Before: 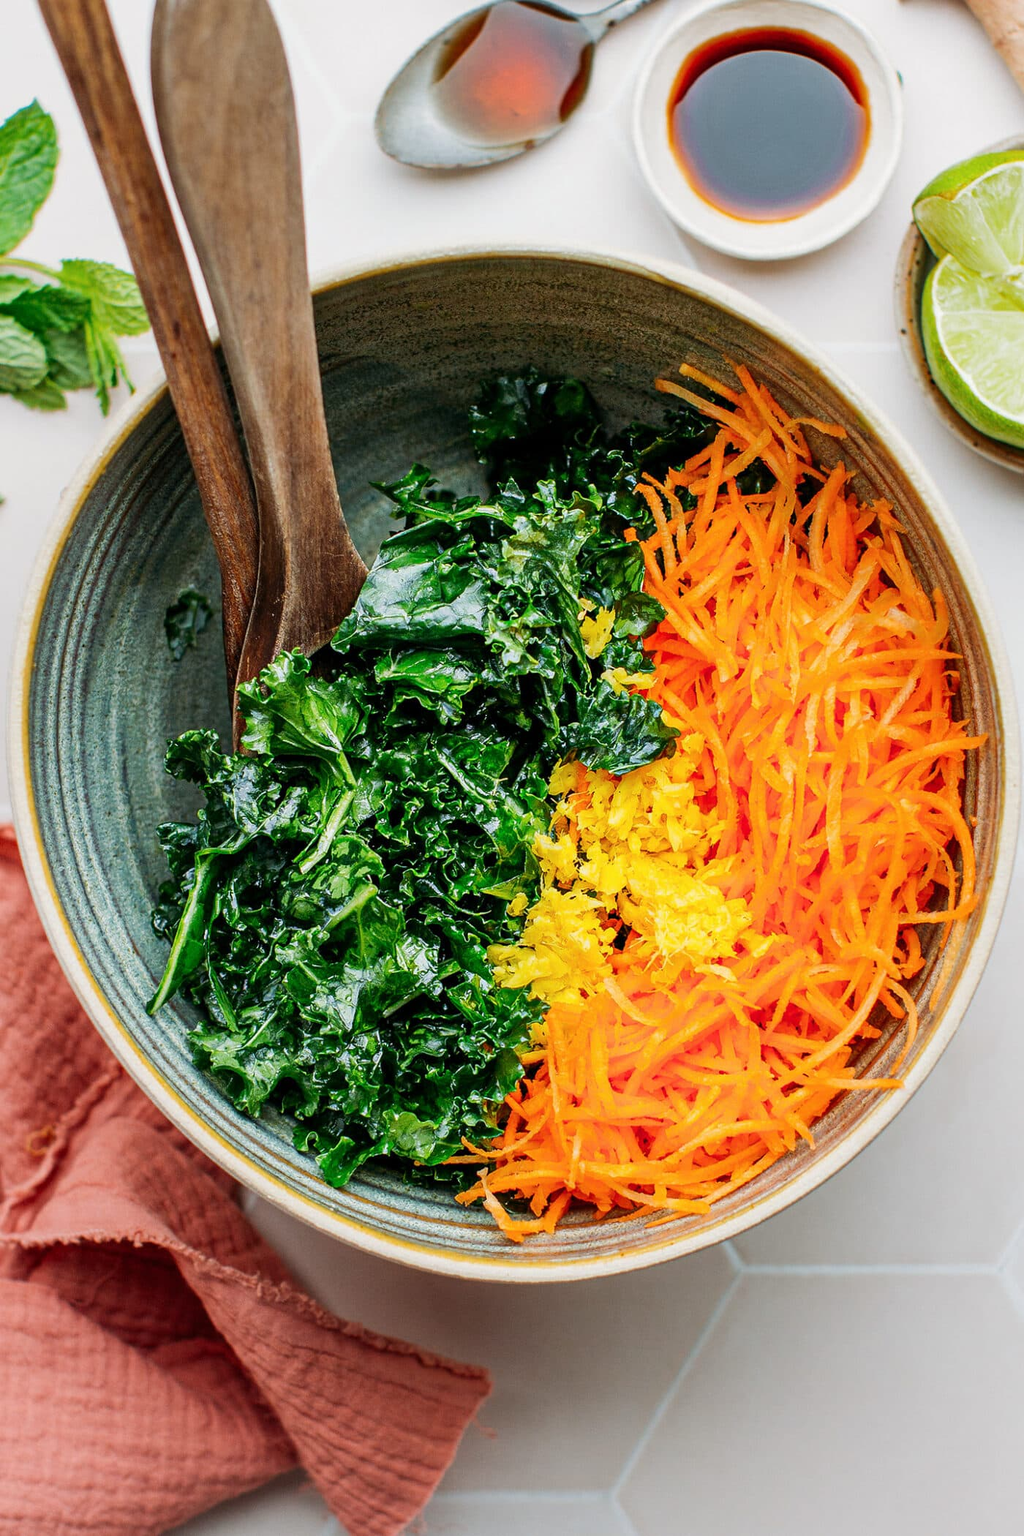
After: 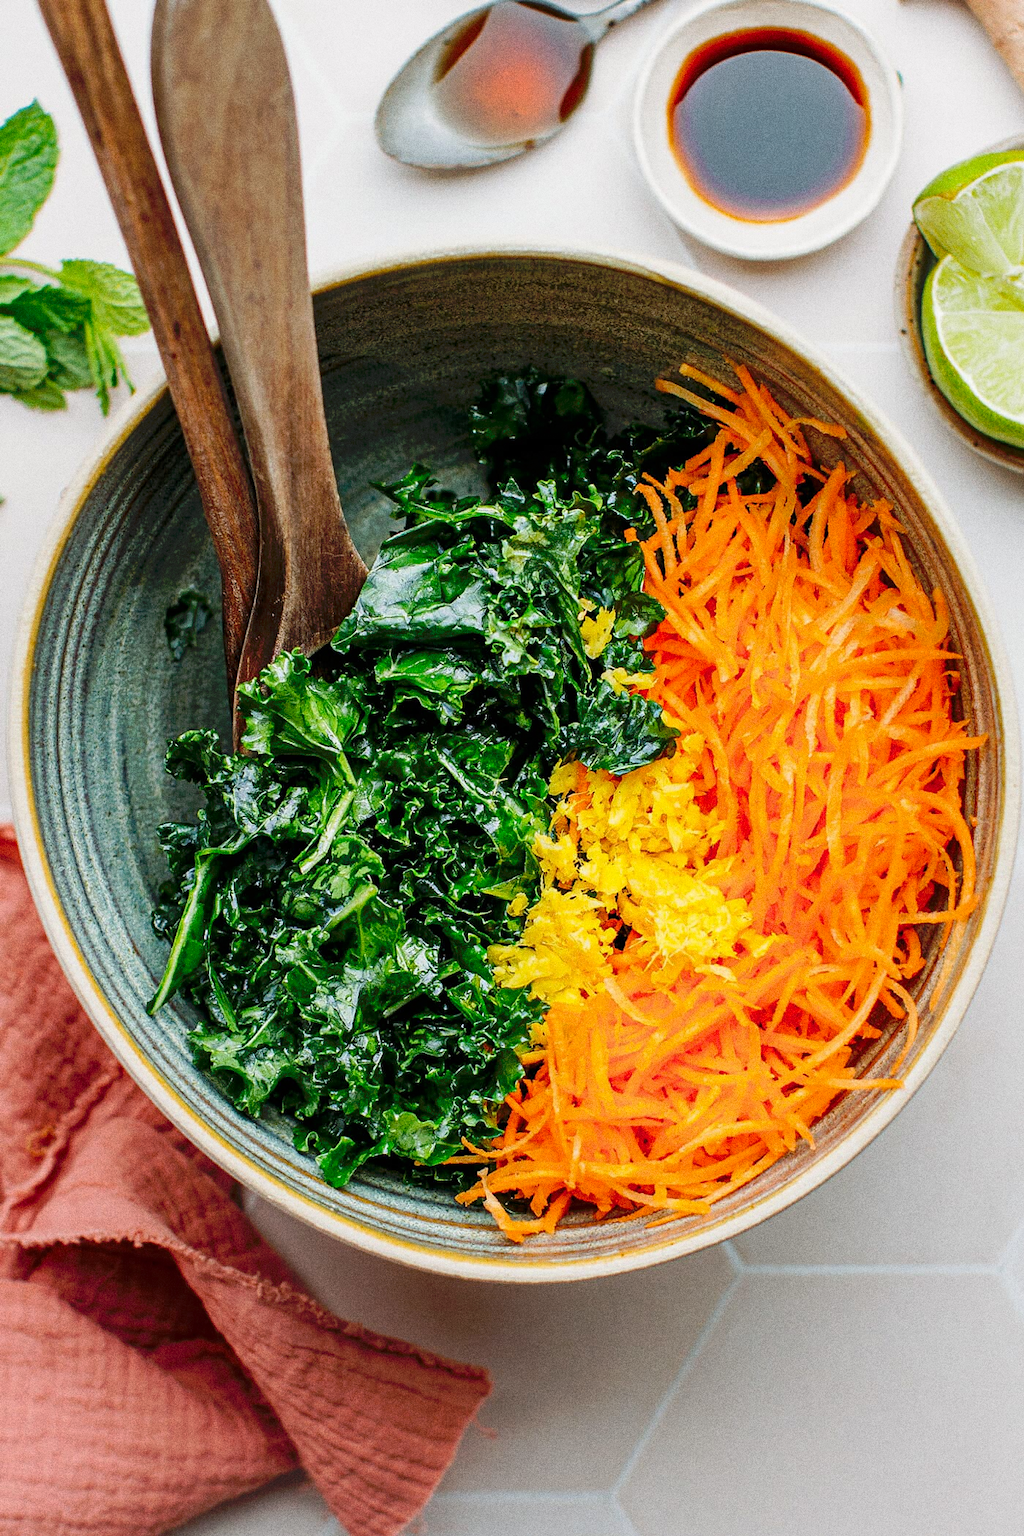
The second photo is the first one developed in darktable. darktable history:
grain: coarseness 0.09 ISO, strength 40%
tone curve: curves: ch0 [(0, 0) (0.003, 0.004) (0.011, 0.005) (0.025, 0.014) (0.044, 0.037) (0.069, 0.059) (0.1, 0.096) (0.136, 0.116) (0.177, 0.133) (0.224, 0.177) (0.277, 0.255) (0.335, 0.319) (0.399, 0.385) (0.468, 0.457) (0.543, 0.545) (0.623, 0.621) (0.709, 0.705) (0.801, 0.801) (0.898, 0.901) (1, 1)], preserve colors none
